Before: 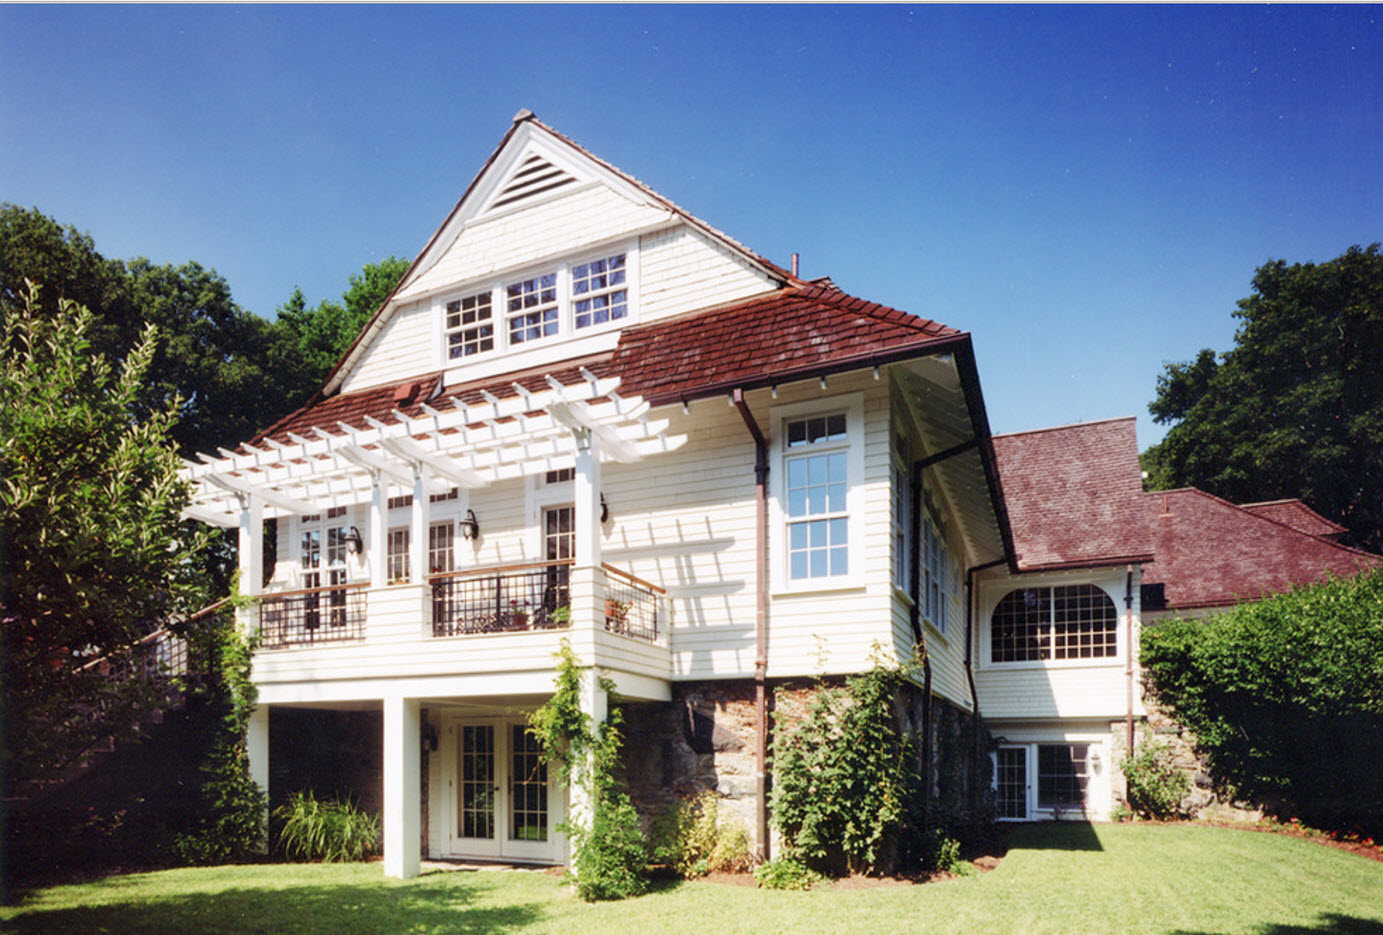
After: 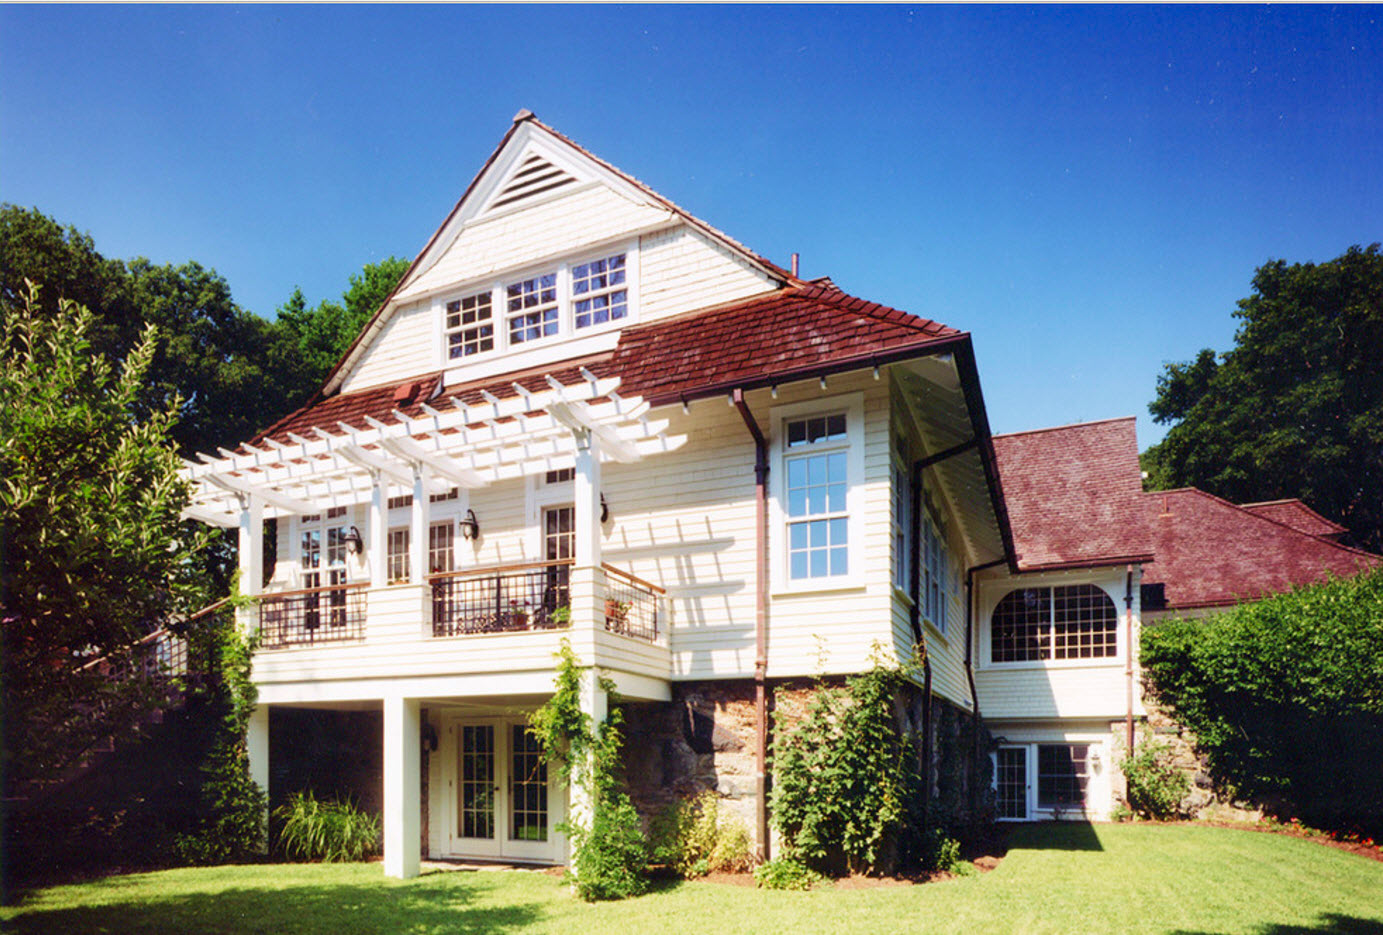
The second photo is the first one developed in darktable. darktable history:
velvia: on, module defaults
contrast brightness saturation: contrast 0.04, saturation 0.151
